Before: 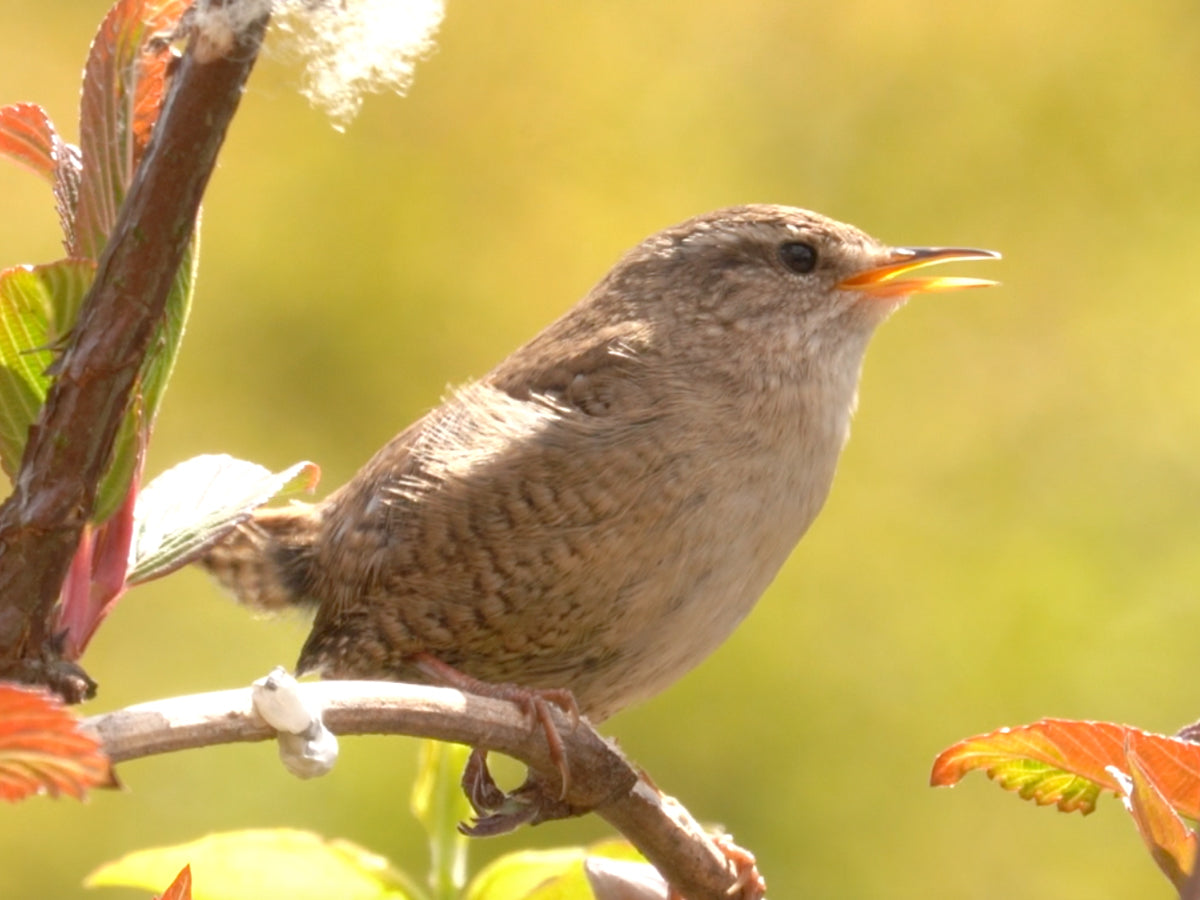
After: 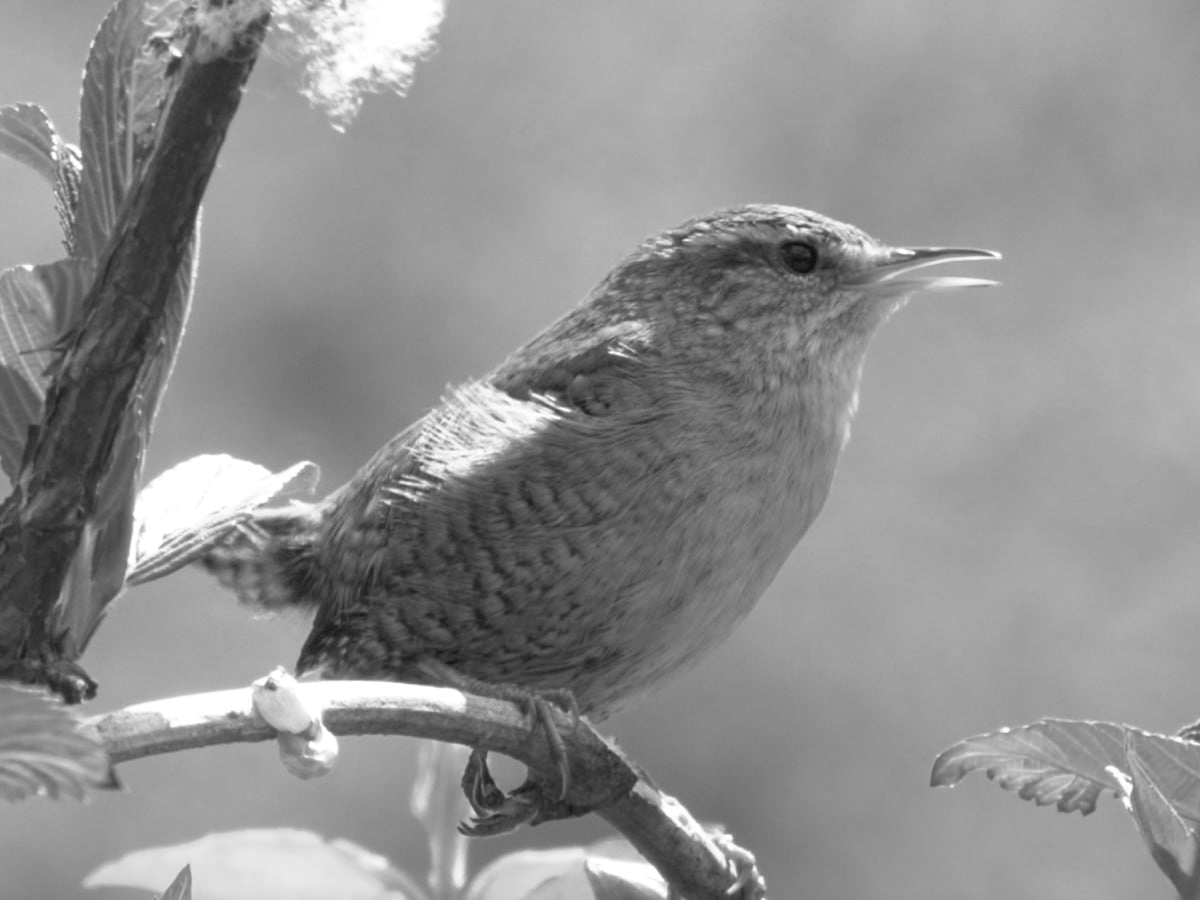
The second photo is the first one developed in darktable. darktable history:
haze removal: compatibility mode true, adaptive false
color calibration: output gray [0.18, 0.41, 0.41, 0], gray › normalize channels true, illuminant same as pipeline (D50), adaptation XYZ, x 0.346, y 0.359, gamut compression 0
color balance rgb: linear chroma grading › global chroma 8.12%, perceptual saturation grading › global saturation 9.07%, perceptual saturation grading › highlights -13.84%, perceptual saturation grading › mid-tones 14.88%, perceptual saturation grading › shadows 22.8%, perceptual brilliance grading › highlights 2.61%, global vibrance 12.07%
